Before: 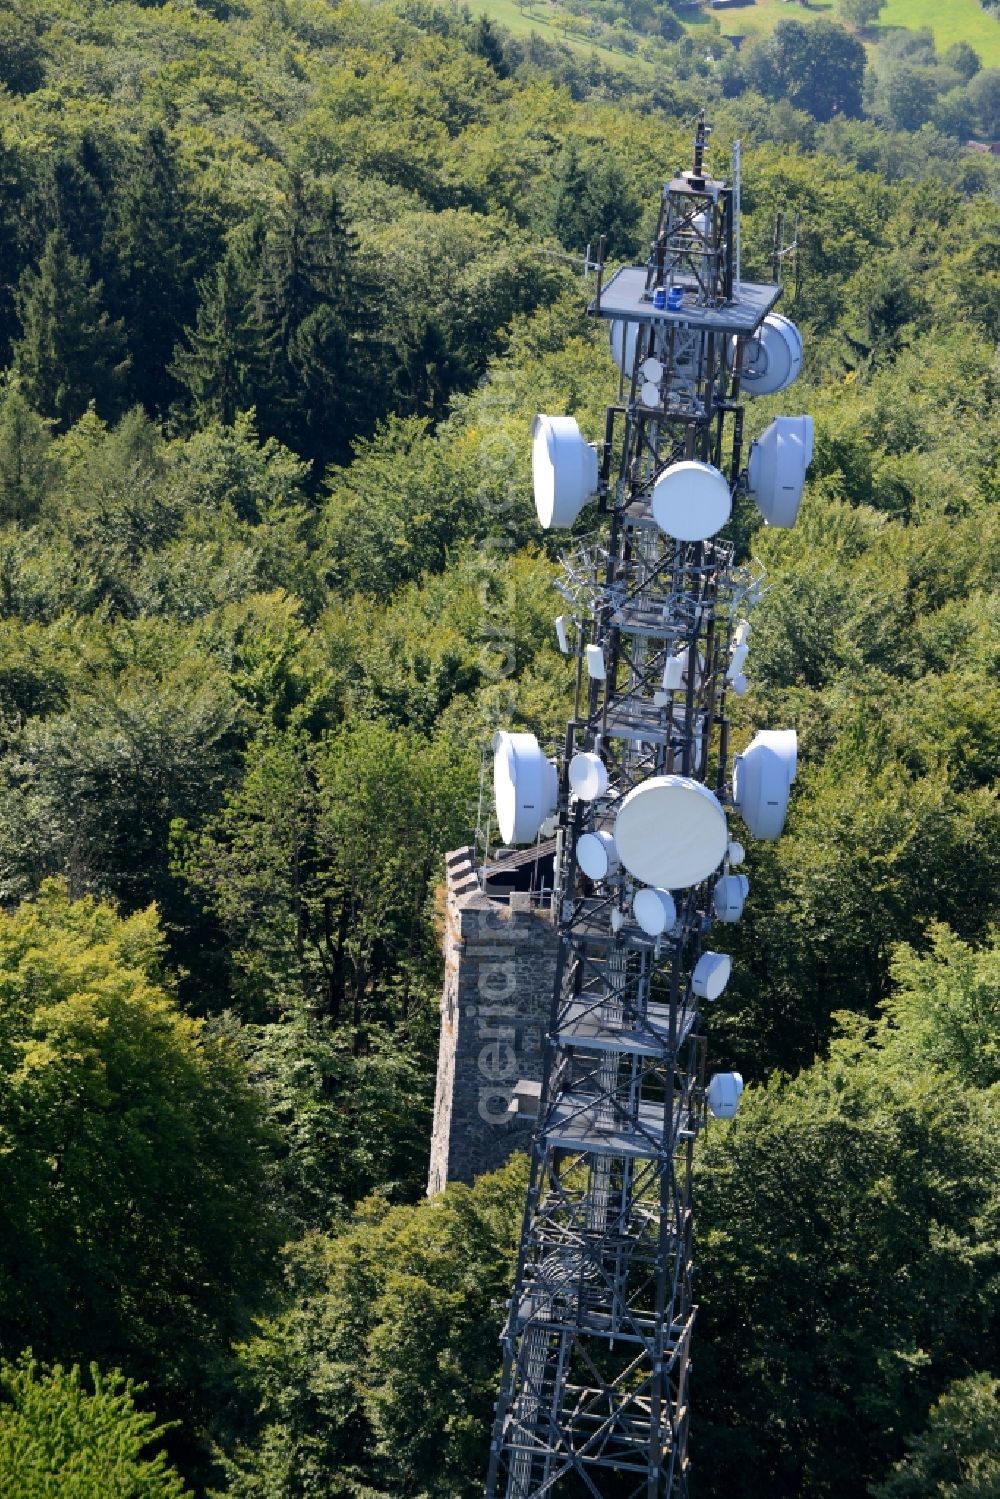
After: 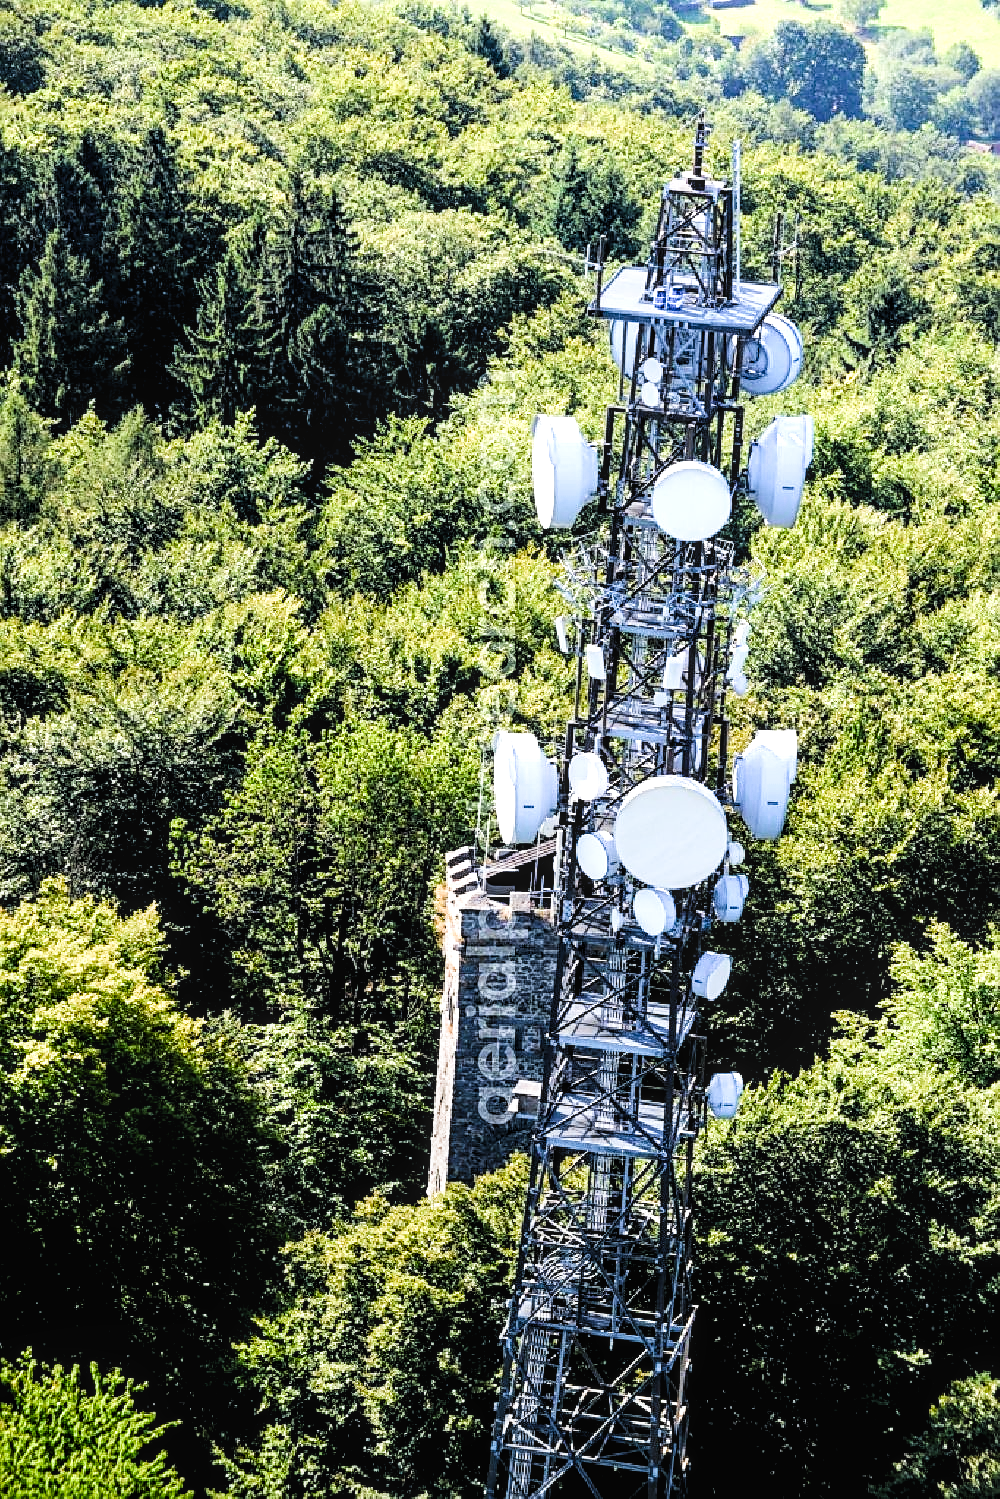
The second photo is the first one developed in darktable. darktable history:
filmic rgb: black relative exposure -5.1 EV, white relative exposure 4 EV, hardness 2.9, contrast 1.299, color science v5 (2021), contrast in shadows safe, contrast in highlights safe
levels: levels [0.052, 0.496, 0.908]
exposure: black level correction 0, exposure 1.2 EV, compensate highlight preservation false
color balance rgb: perceptual saturation grading › global saturation 19.286%
contrast brightness saturation: contrast 0.126, brightness -0.058, saturation 0.165
sharpen: on, module defaults
local contrast: on, module defaults
